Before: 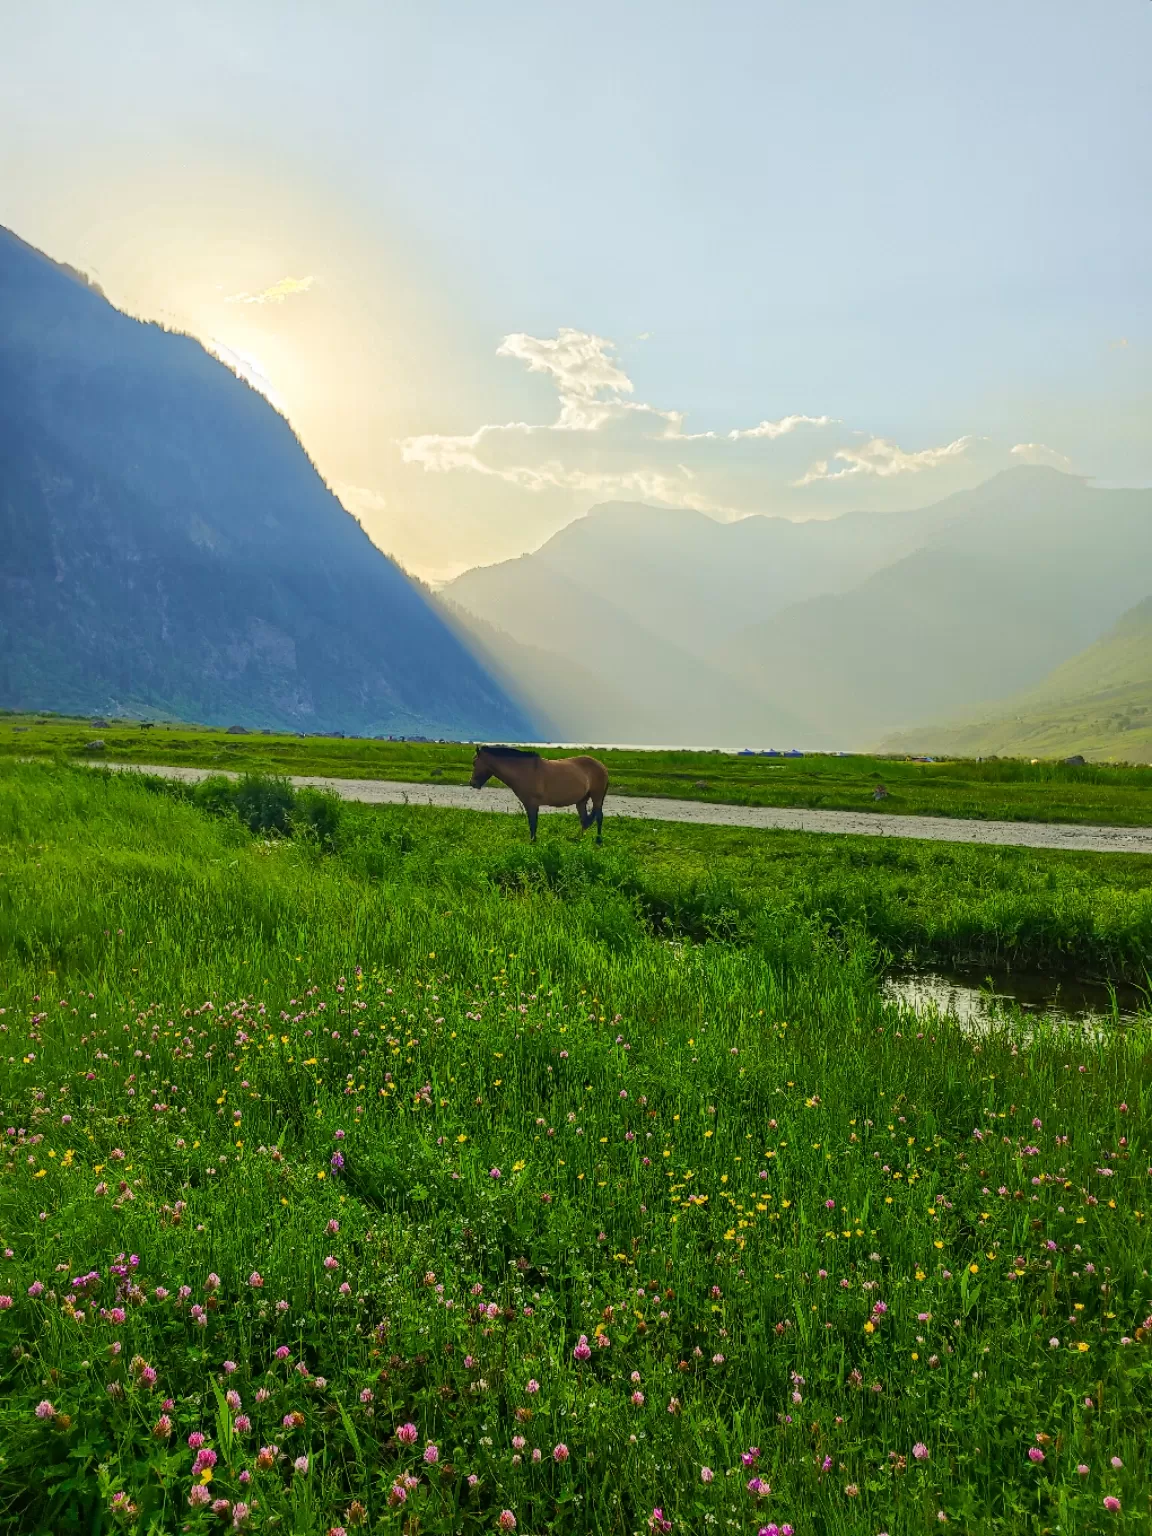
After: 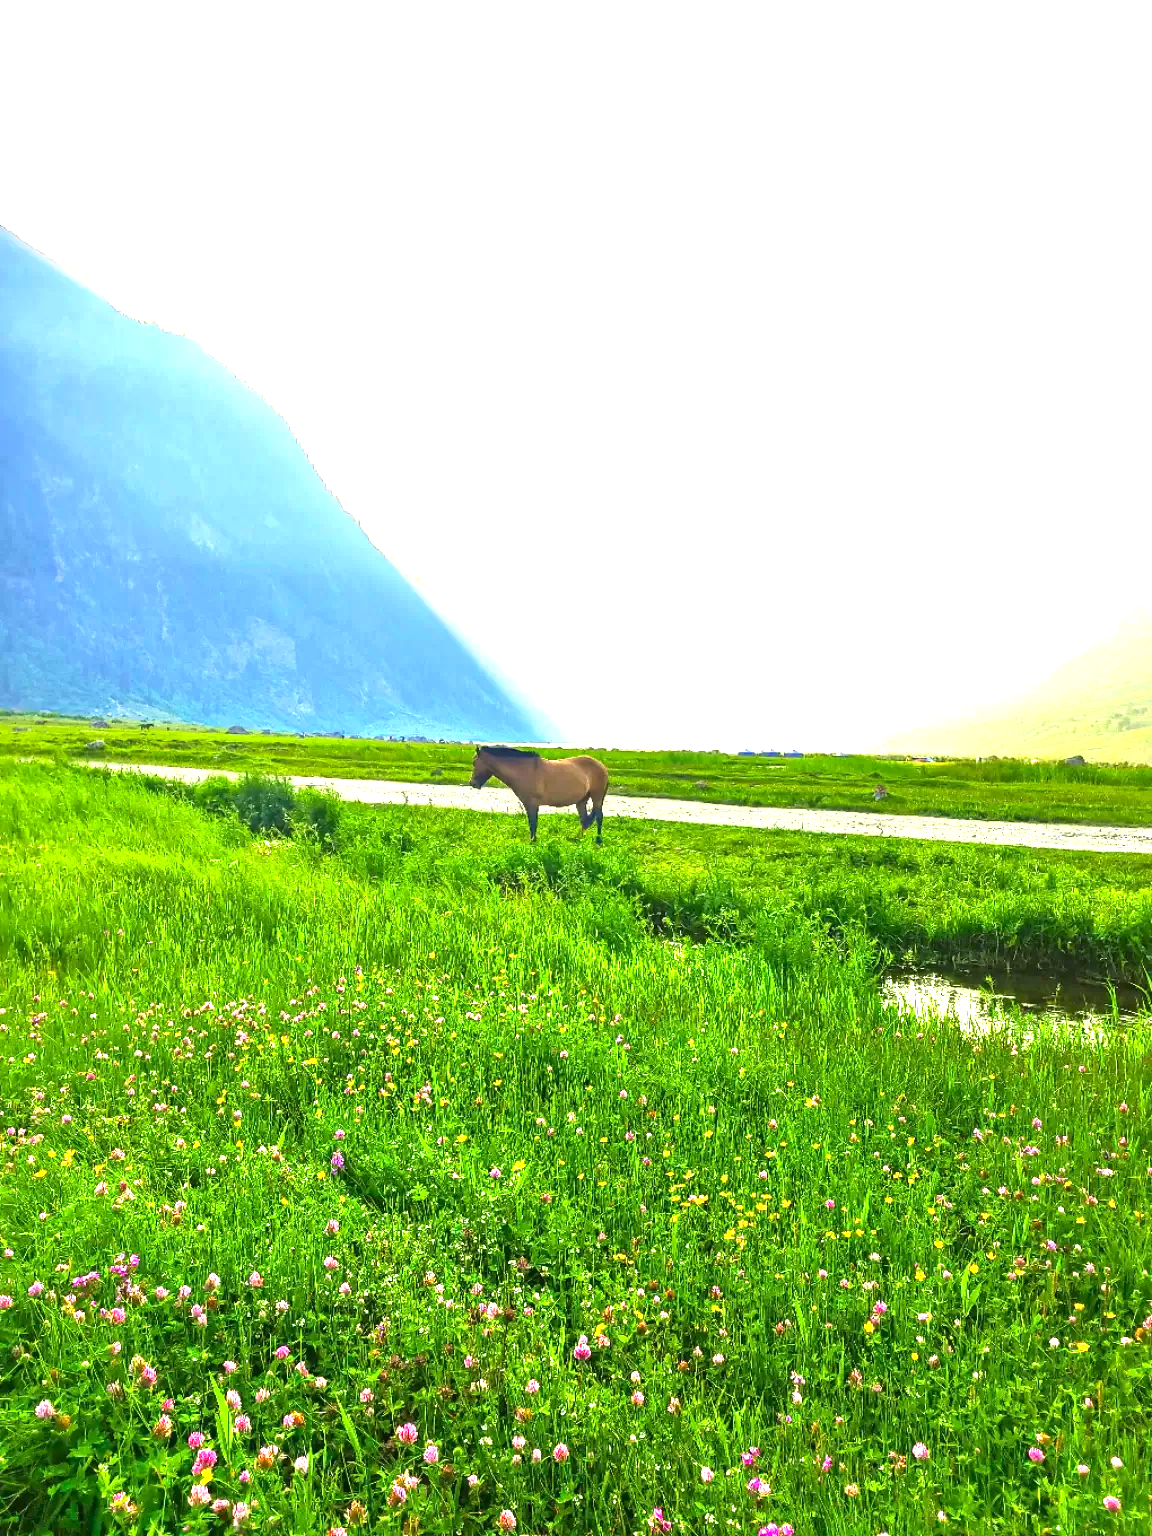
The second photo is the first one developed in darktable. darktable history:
contrast brightness saturation: contrast -0.021, brightness -0.006, saturation 0.035
exposure: exposure 2.008 EV, compensate highlight preservation false
